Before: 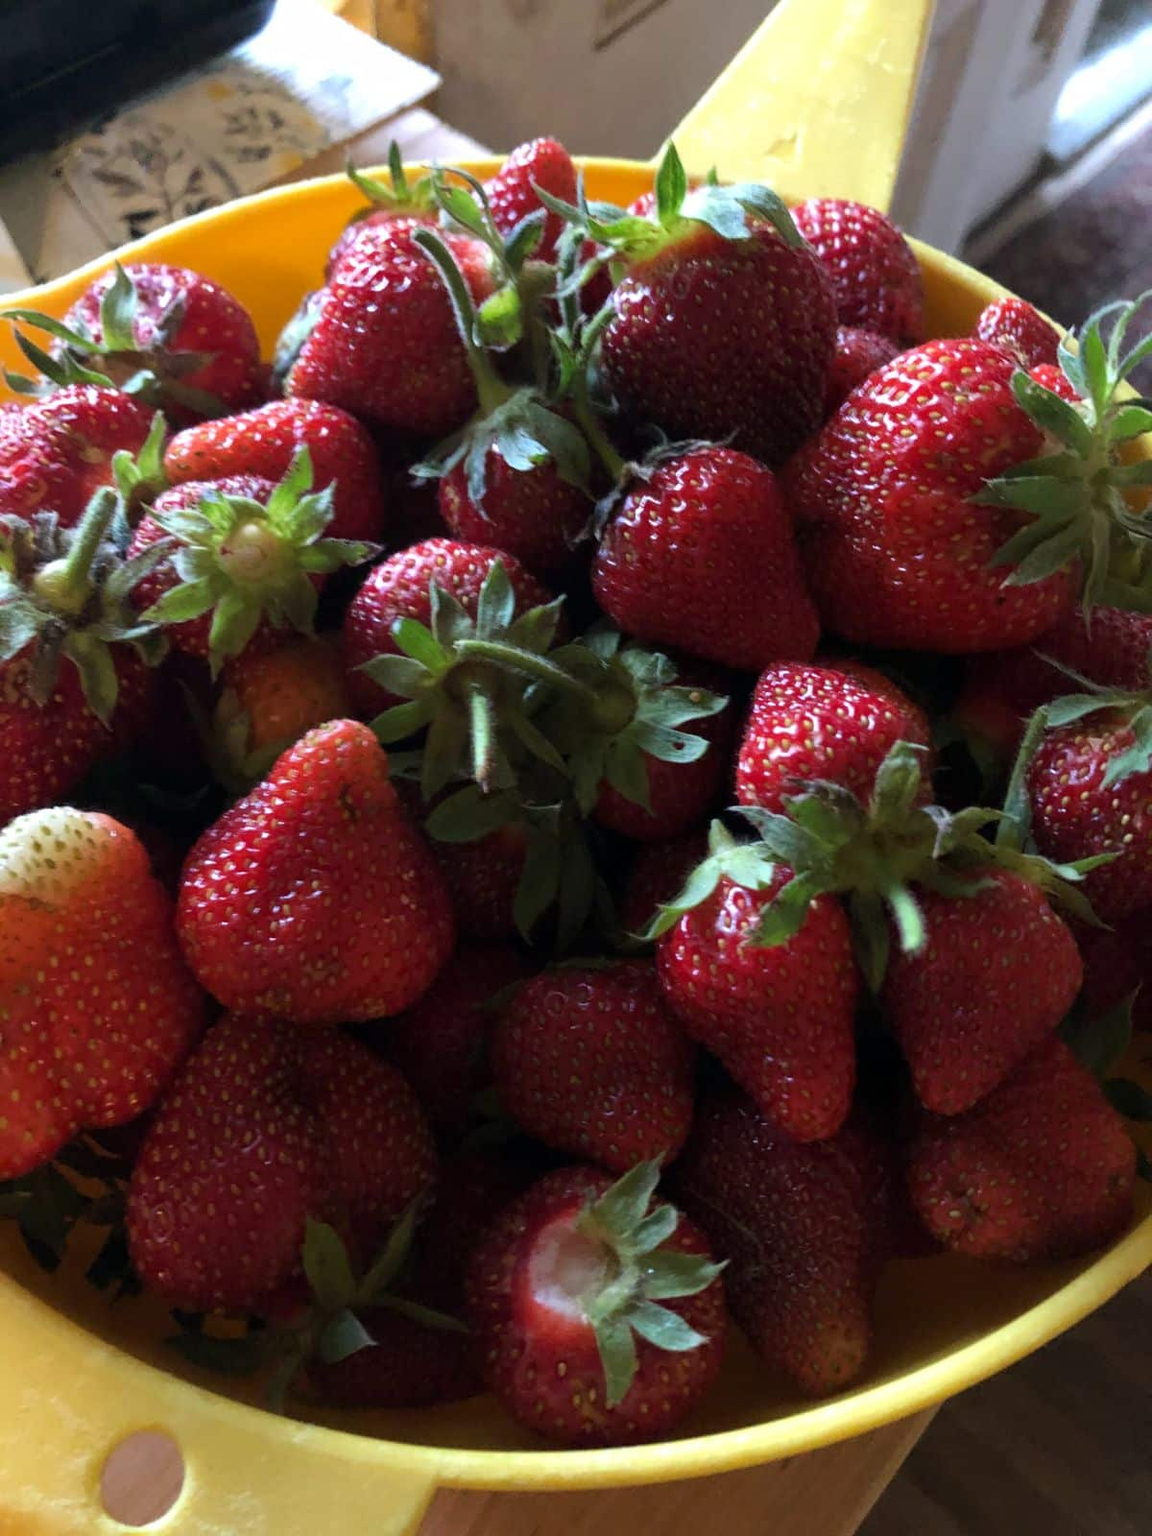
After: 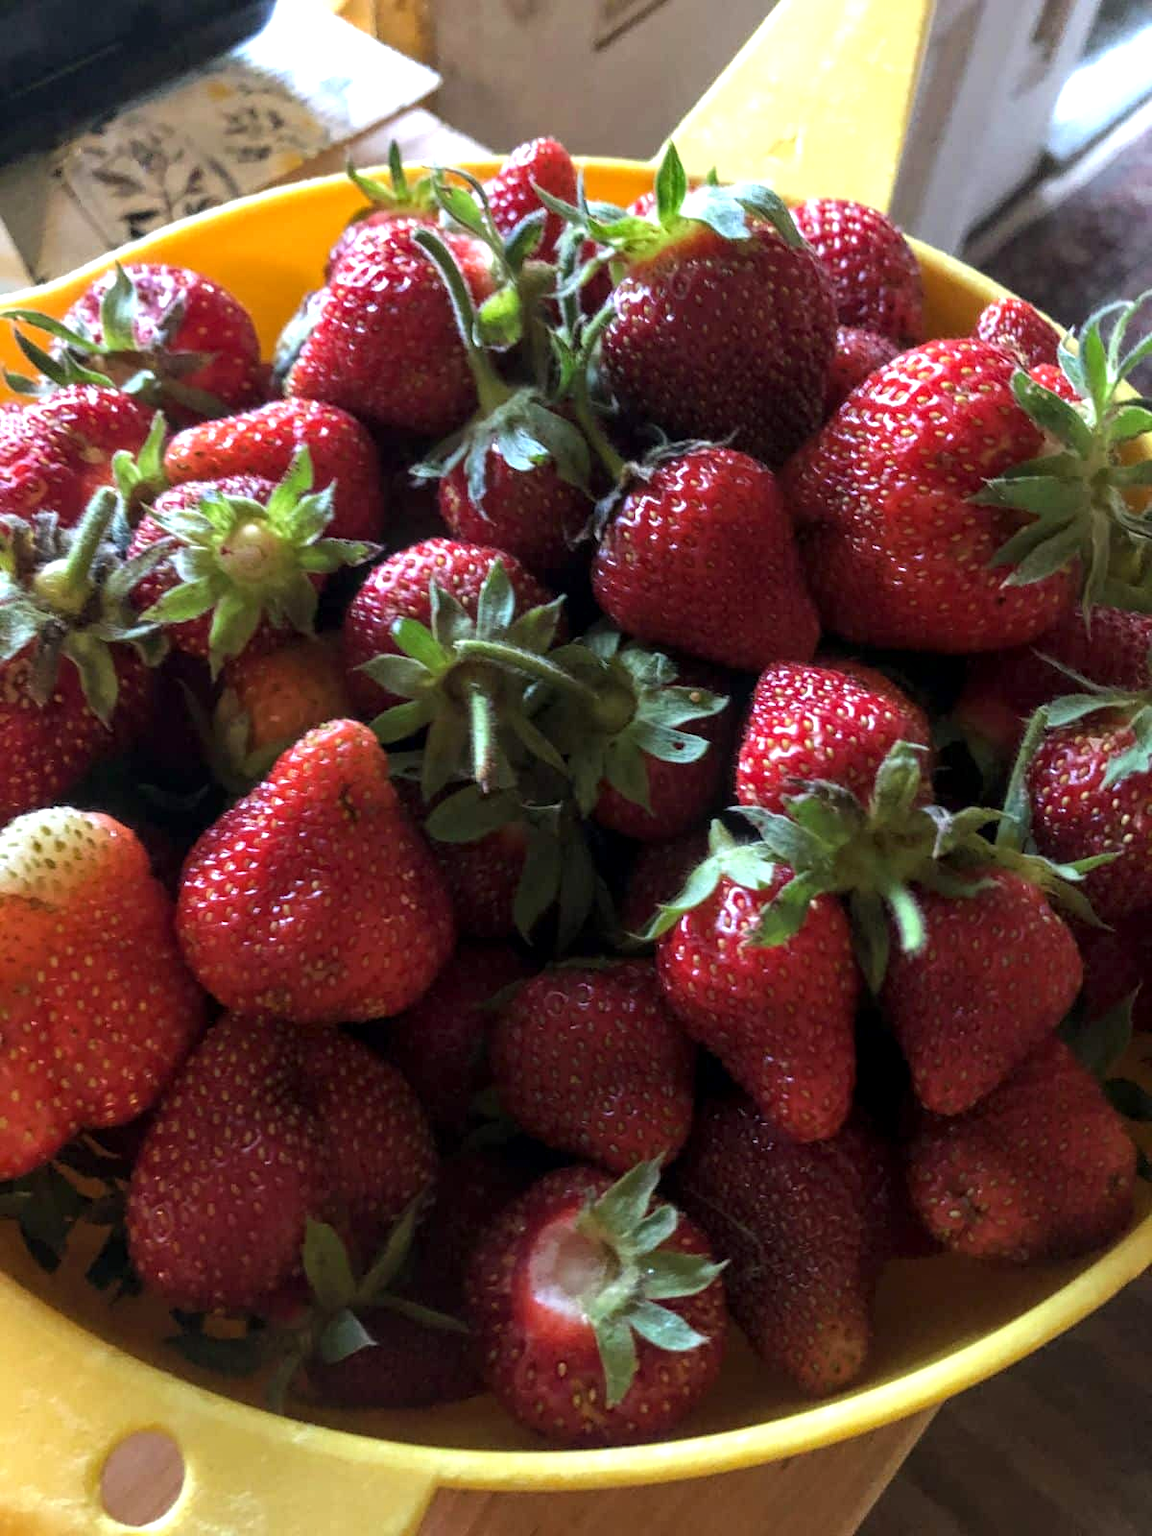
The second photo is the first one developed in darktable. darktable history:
local contrast: on, module defaults
exposure: black level correction 0, exposure 0.392 EV, compensate exposure bias true, compensate highlight preservation false
